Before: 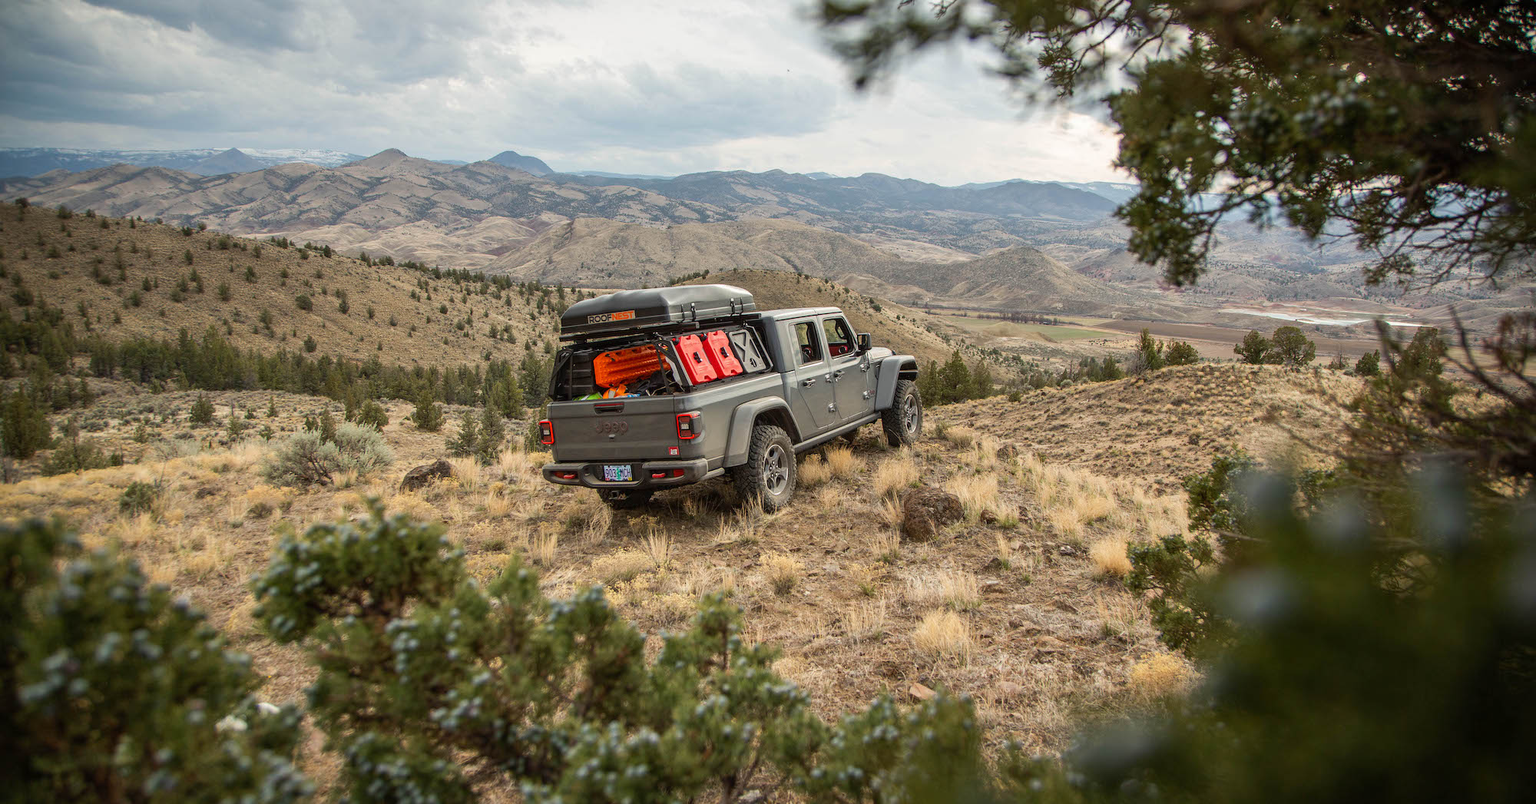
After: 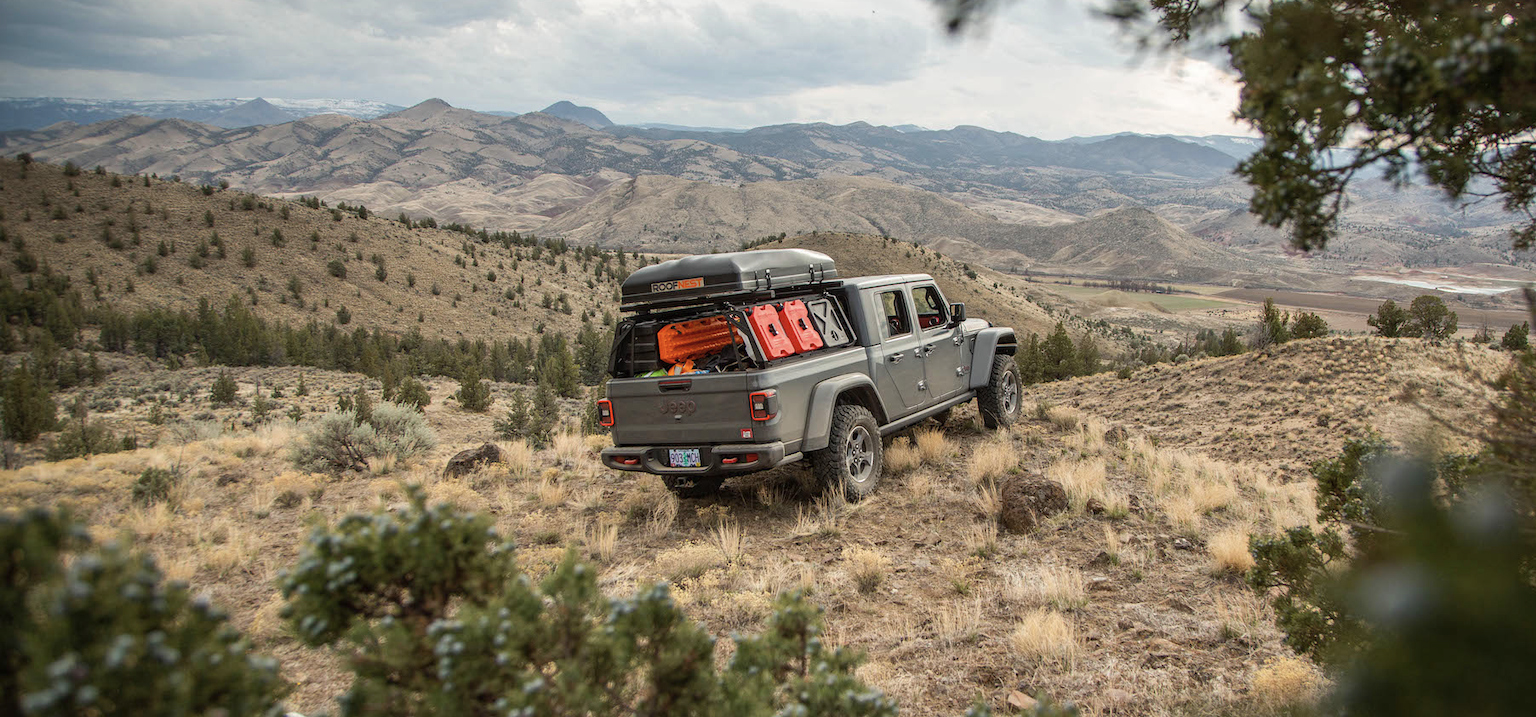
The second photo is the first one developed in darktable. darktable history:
contrast brightness saturation: saturation -0.17
crop: top 7.49%, right 9.717%, bottom 11.943%
